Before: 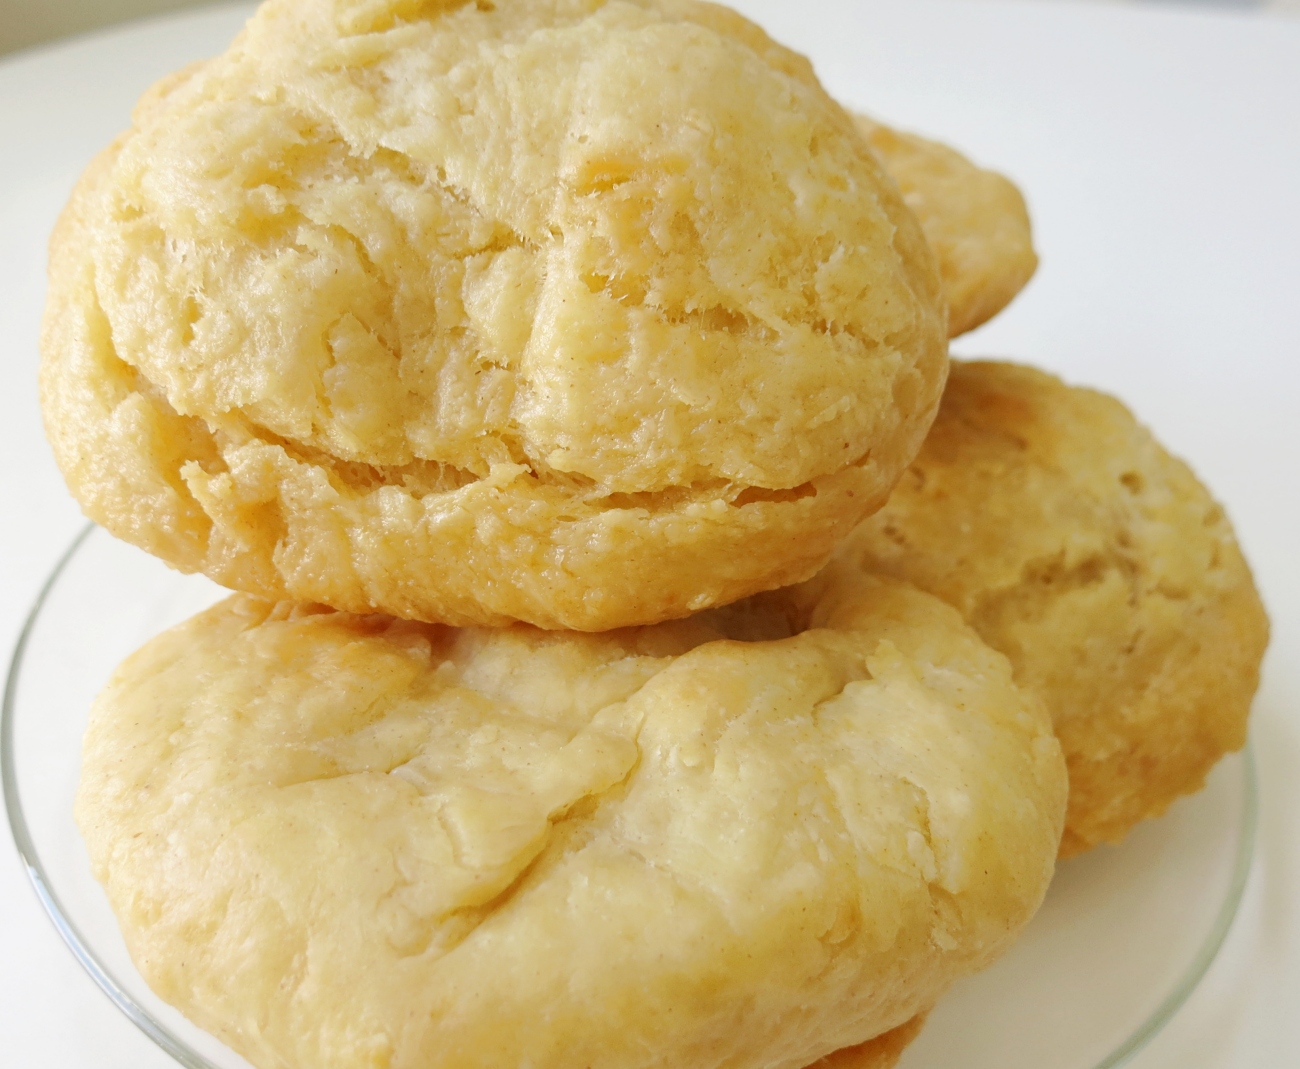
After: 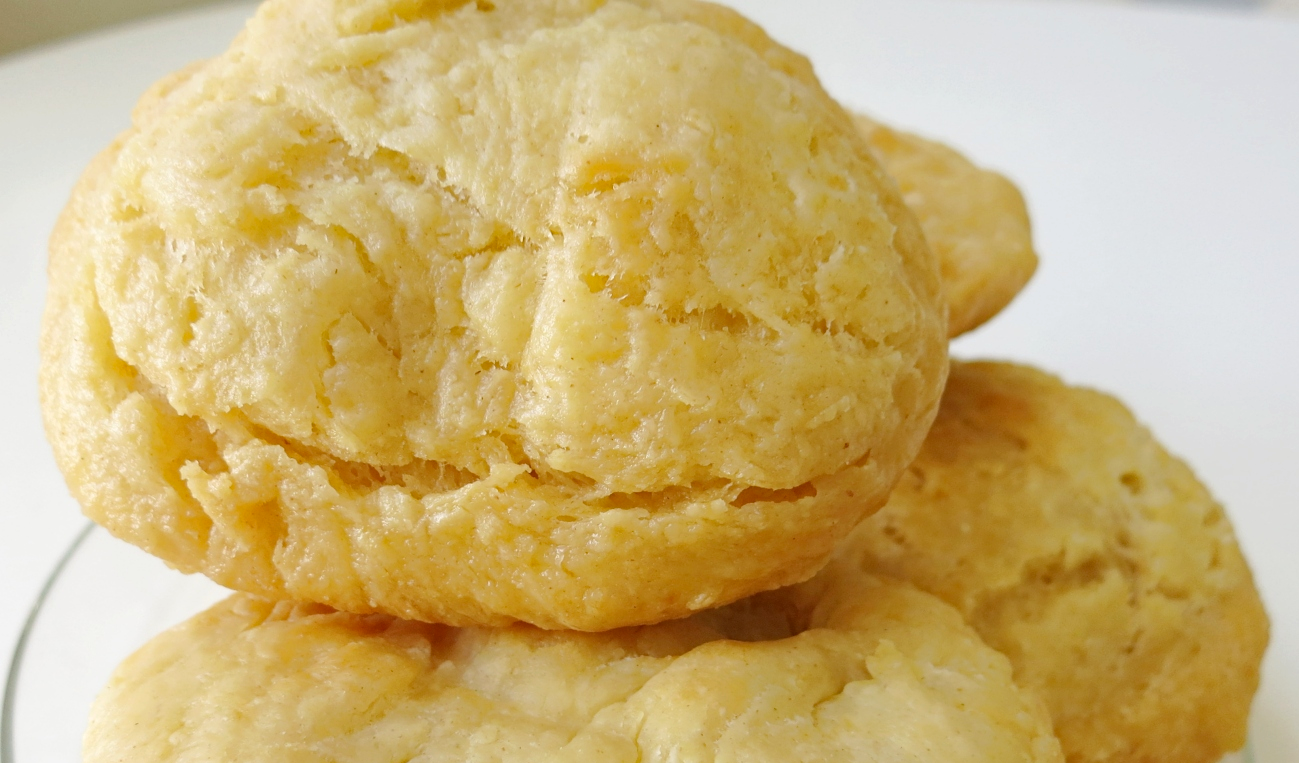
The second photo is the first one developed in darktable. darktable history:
haze removal: compatibility mode true, adaptive false
crop: bottom 28.576%
